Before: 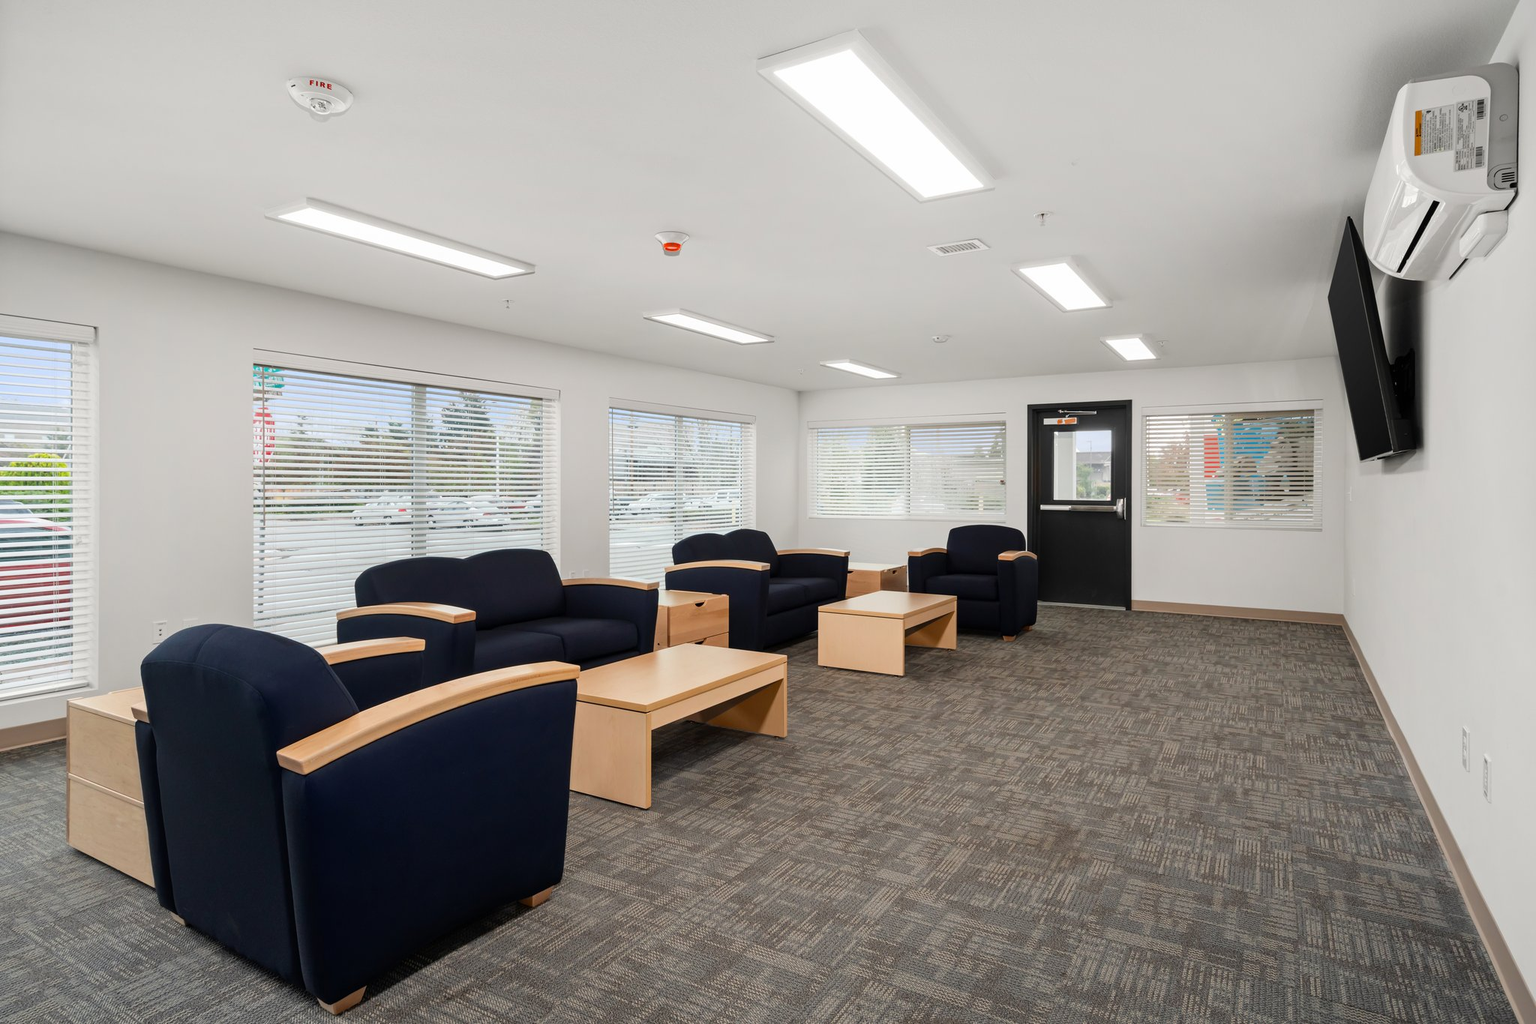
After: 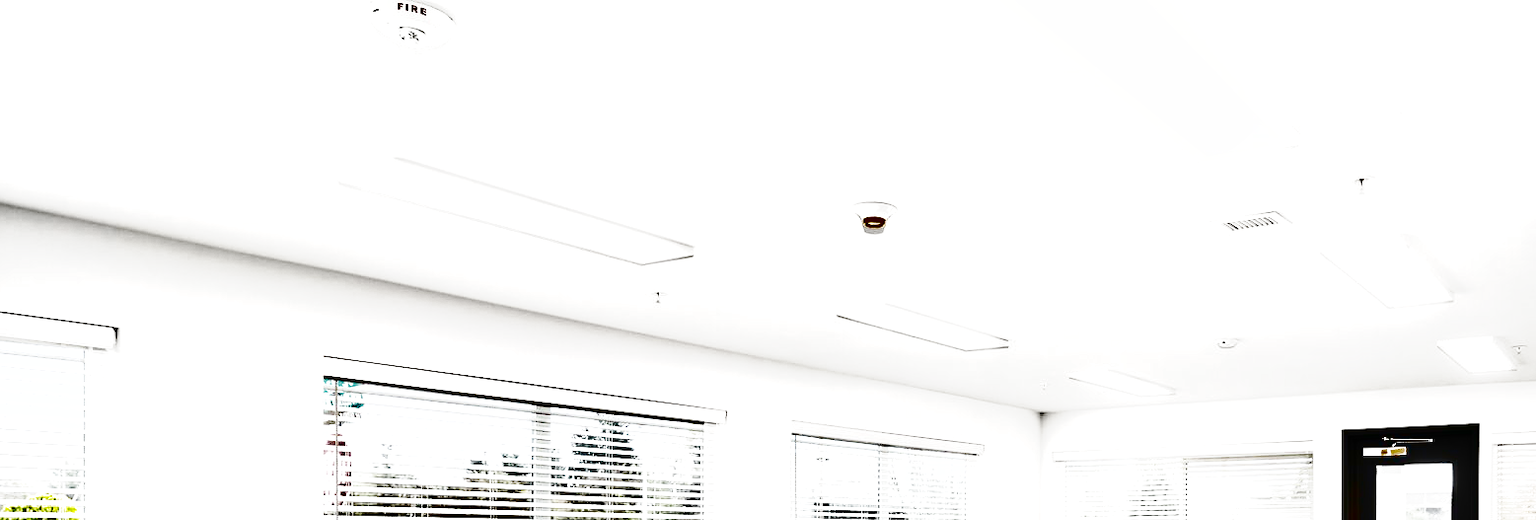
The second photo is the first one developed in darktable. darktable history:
exposure: black level correction 0, exposure 1.019 EV, compensate exposure bias true, compensate highlight preservation false
crop: left 0.516%, top 7.636%, right 23.434%, bottom 53.696%
base curve: curves: ch0 [(0, 0) (0.007, 0.004) (0.027, 0.03) (0.046, 0.07) (0.207, 0.54) (0.442, 0.872) (0.673, 0.972) (1, 1)], preserve colors none
shadows and highlights: shadows 20.93, highlights -80.92, soften with gaussian
tone curve: curves: ch0 [(0, 0) (0.003, 0.029) (0.011, 0.034) (0.025, 0.044) (0.044, 0.057) (0.069, 0.07) (0.1, 0.084) (0.136, 0.104) (0.177, 0.127) (0.224, 0.156) (0.277, 0.192) (0.335, 0.236) (0.399, 0.284) (0.468, 0.339) (0.543, 0.393) (0.623, 0.454) (0.709, 0.541) (0.801, 0.65) (0.898, 0.766) (1, 1)], color space Lab, independent channels, preserve colors none
